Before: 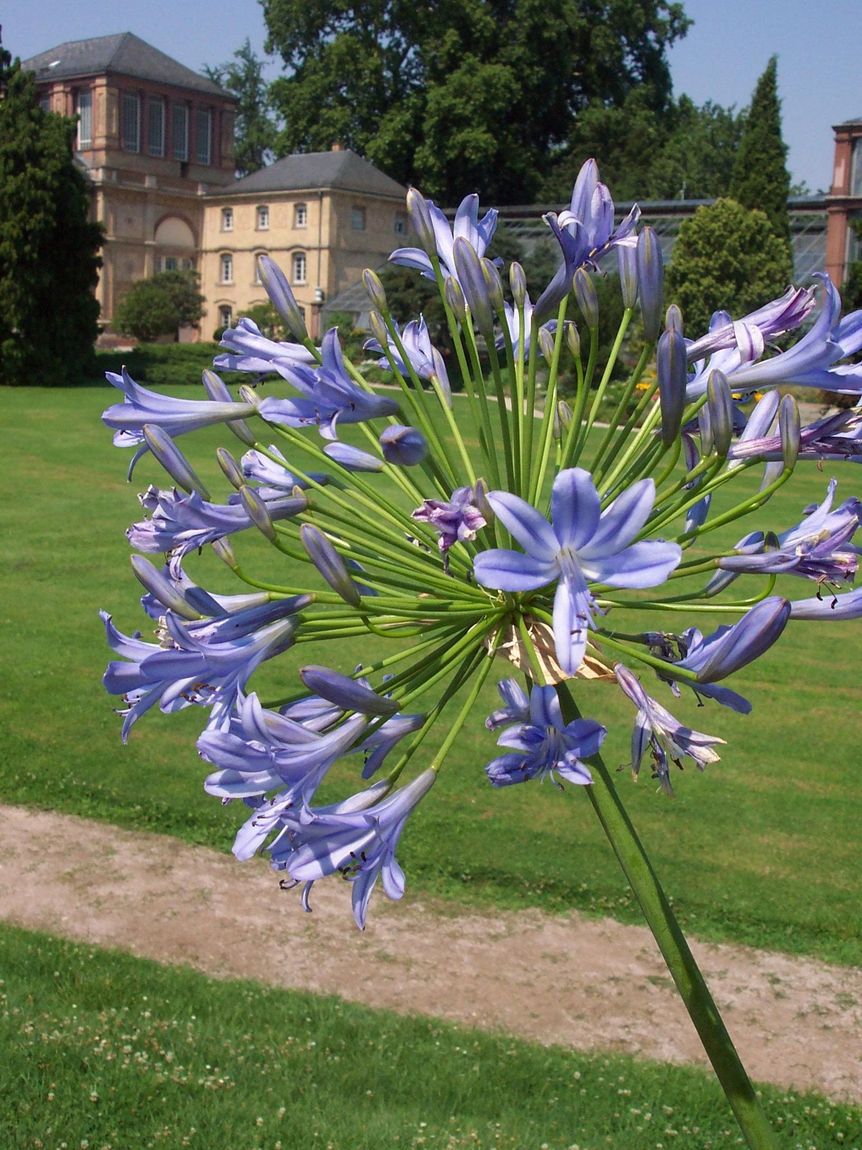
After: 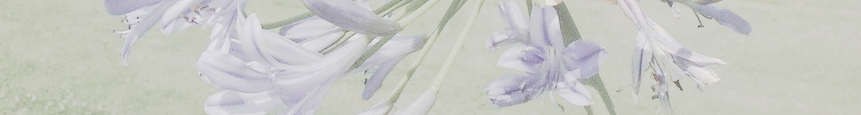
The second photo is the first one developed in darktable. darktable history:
contrast brightness saturation: contrast -0.32, brightness 0.75, saturation -0.78
crop and rotate: top 59.084%, bottom 30.916%
tone curve: curves: ch0 [(0, 0) (0.003, 0.006) (0.011, 0.006) (0.025, 0.008) (0.044, 0.014) (0.069, 0.02) (0.1, 0.025) (0.136, 0.037) (0.177, 0.053) (0.224, 0.086) (0.277, 0.13) (0.335, 0.189) (0.399, 0.253) (0.468, 0.375) (0.543, 0.521) (0.623, 0.671) (0.709, 0.789) (0.801, 0.841) (0.898, 0.889) (1, 1)], preserve colors none
